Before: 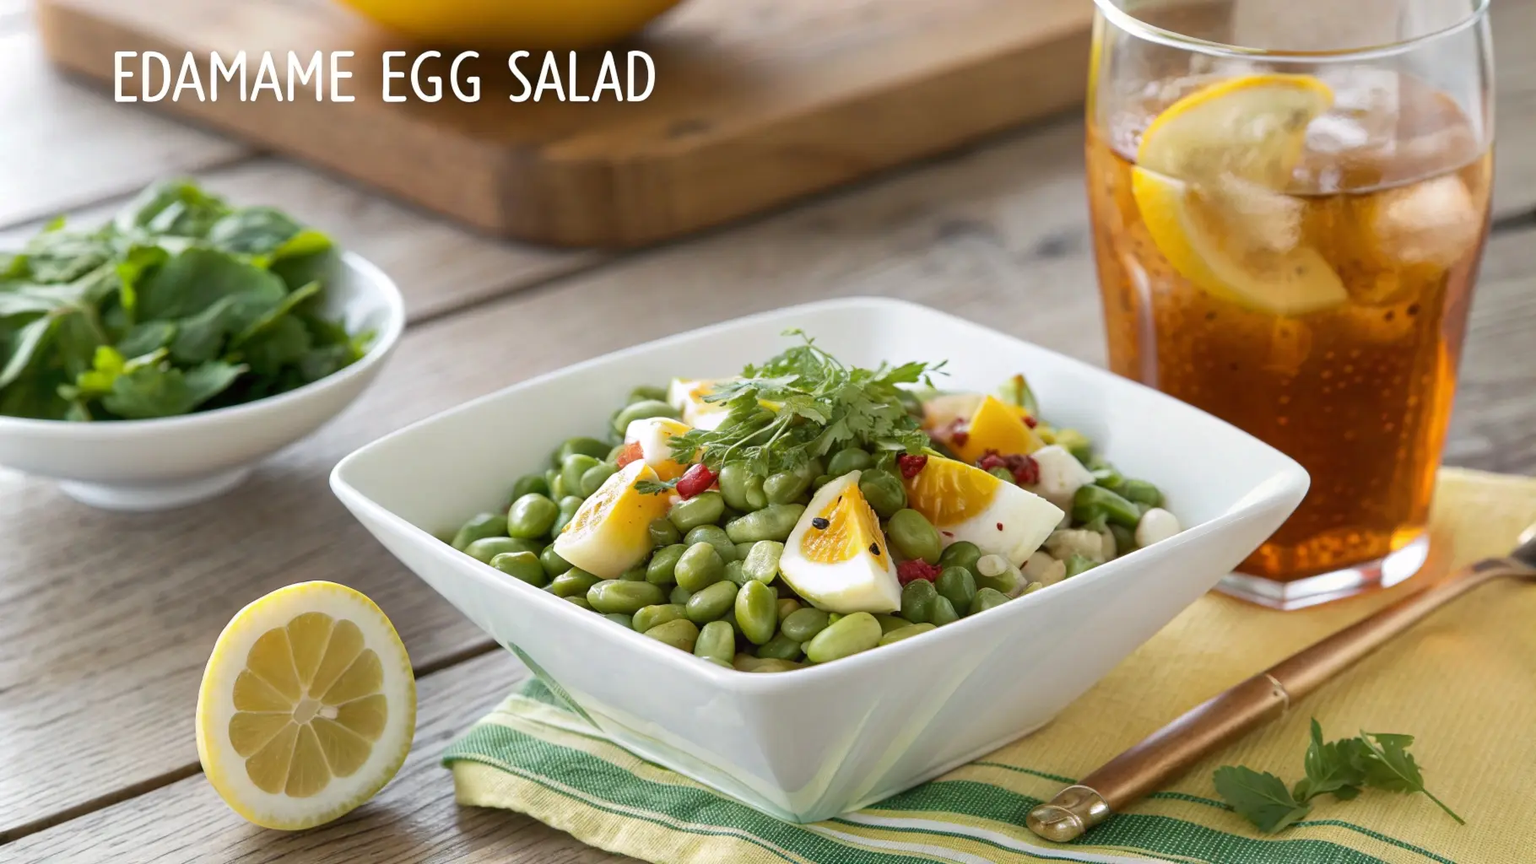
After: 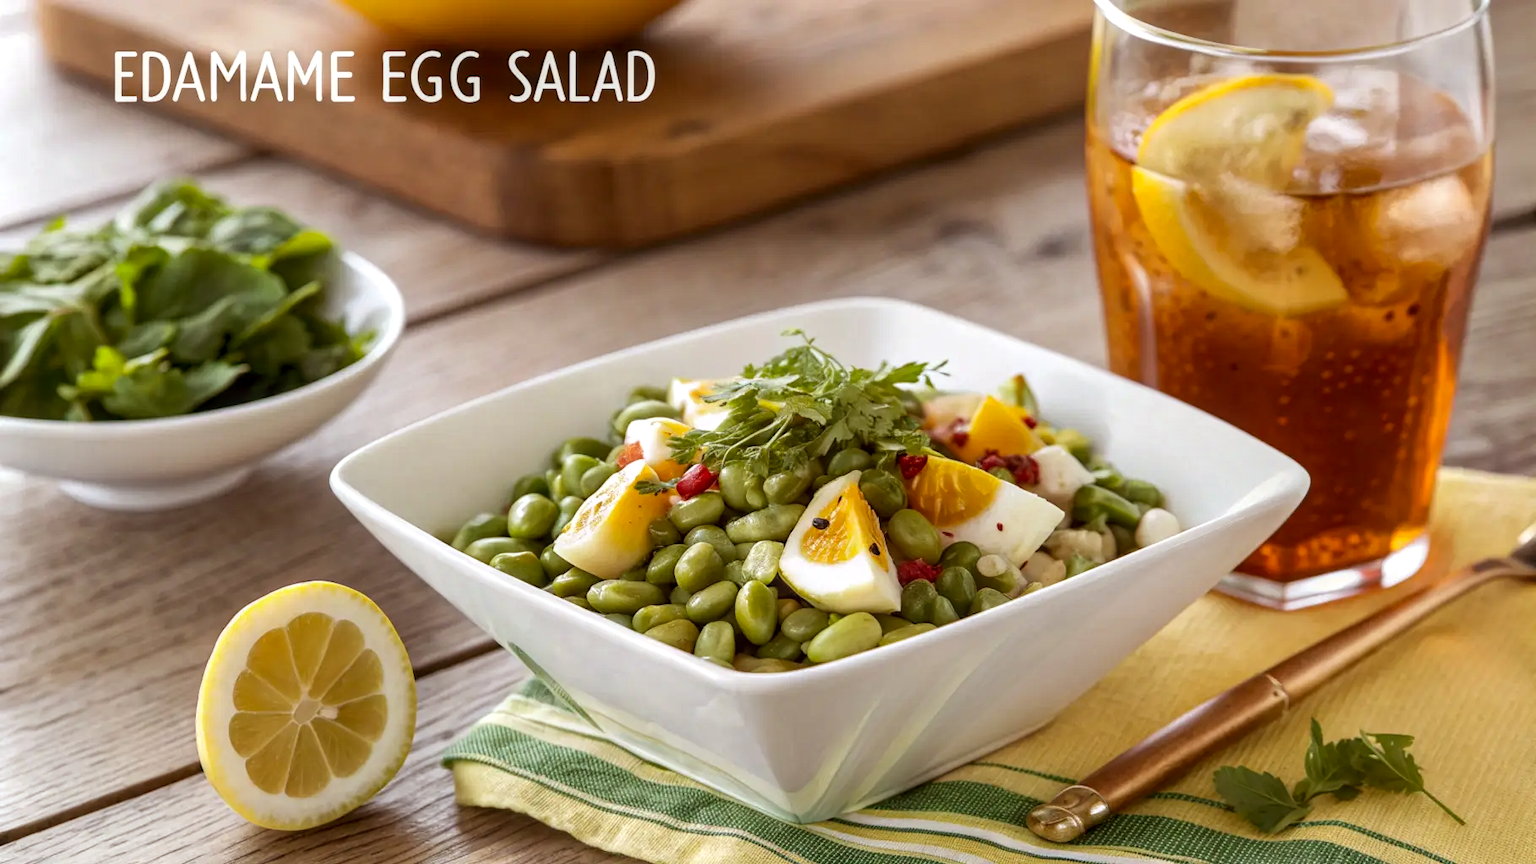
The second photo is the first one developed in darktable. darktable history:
rgb levels: mode RGB, independent channels, levels [[0, 0.5, 1], [0, 0.521, 1], [0, 0.536, 1]]
local contrast: on, module defaults
